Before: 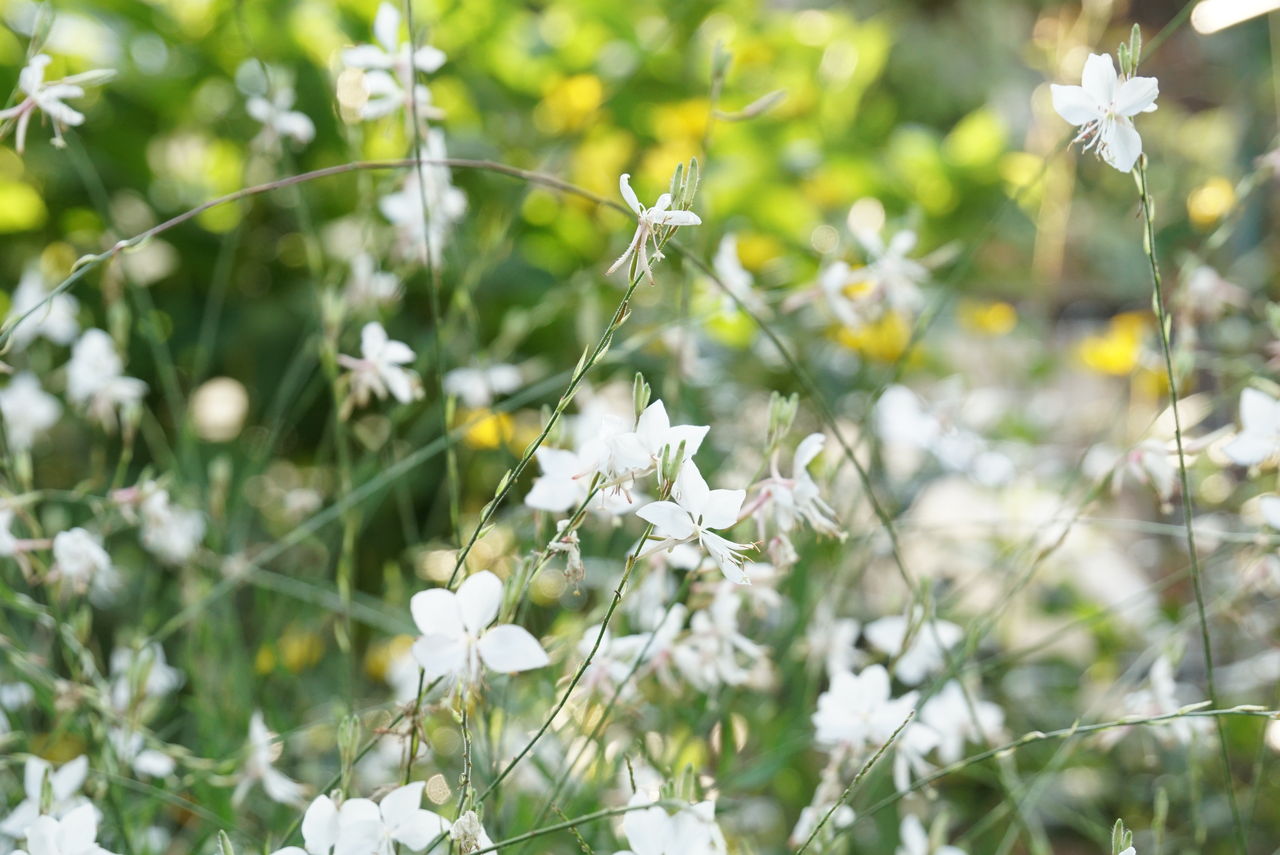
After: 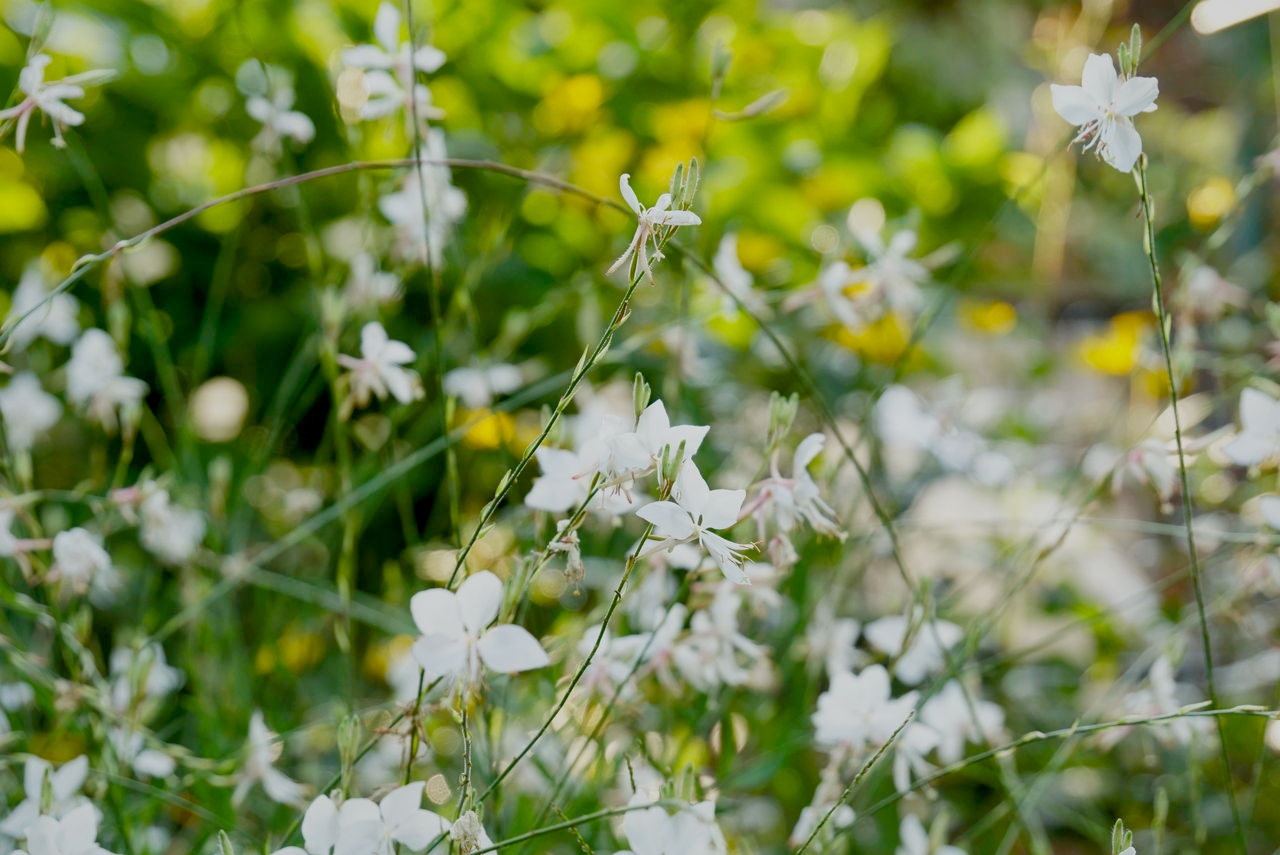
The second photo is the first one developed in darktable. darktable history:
shadows and highlights: on, module defaults
exposure: black level correction 0.009, exposure -0.637 EV, compensate highlight preservation false
color balance rgb: global offset › luminance -0.51%, perceptual saturation grading › global saturation 27.53%, perceptual saturation grading › highlights -25%, perceptual saturation grading › shadows 25%, perceptual brilliance grading › highlights 6.62%, perceptual brilliance grading › mid-tones 17.07%, perceptual brilliance grading › shadows -5.23%
